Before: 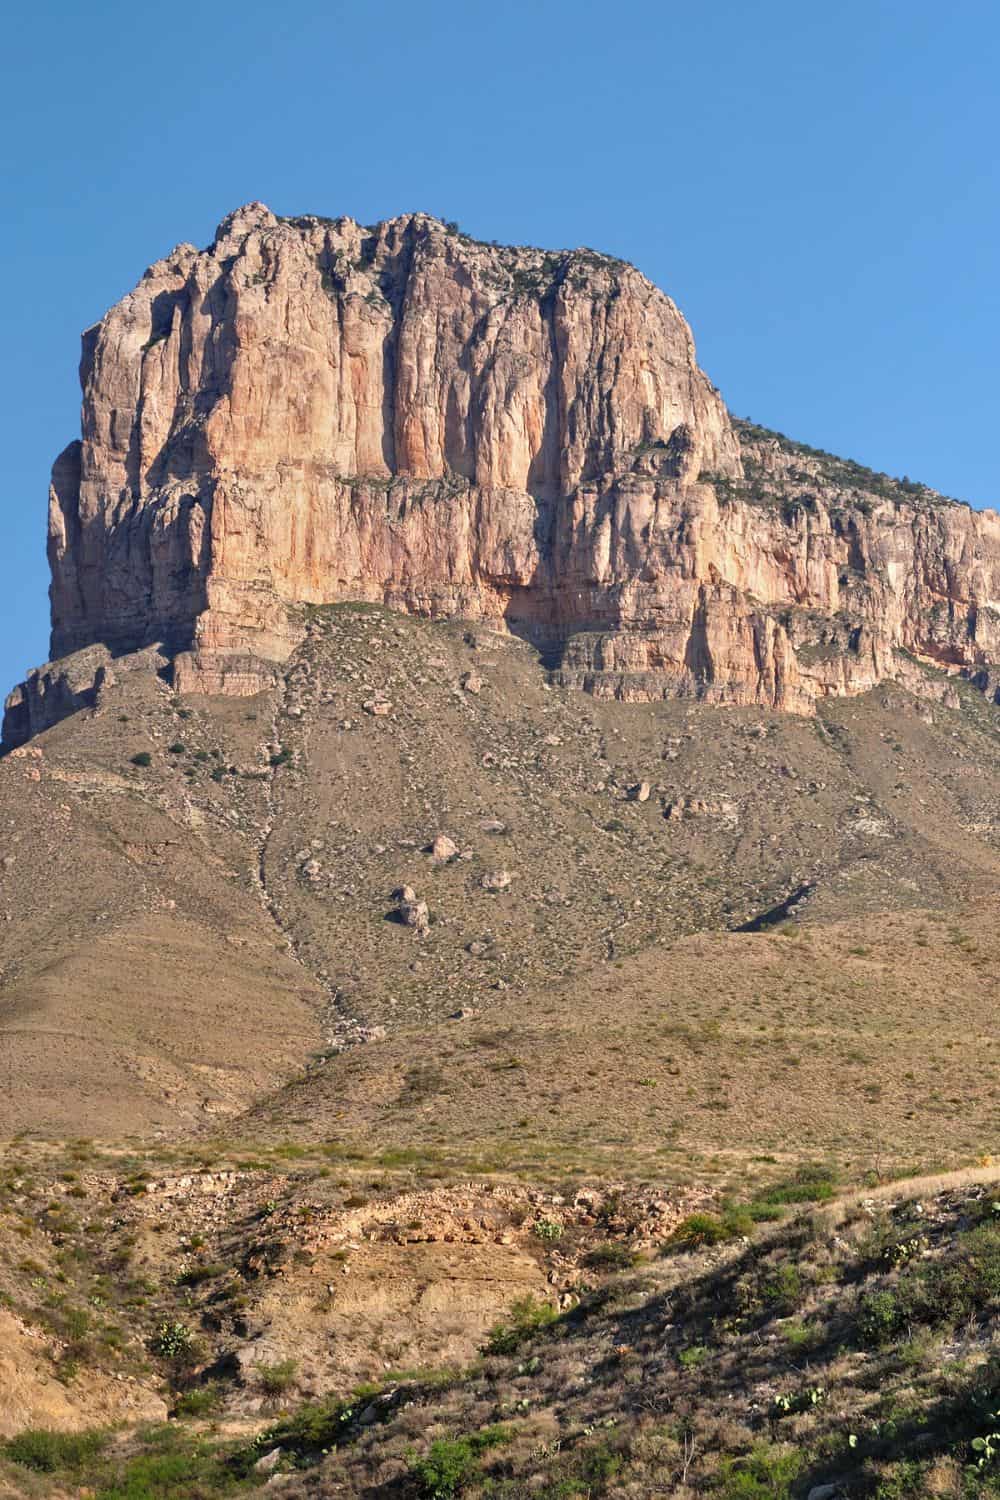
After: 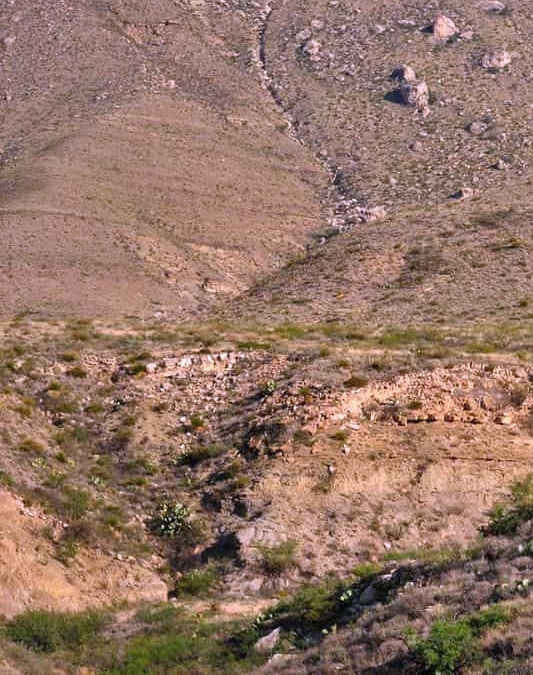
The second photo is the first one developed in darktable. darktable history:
white balance: red 1.042, blue 1.17
crop and rotate: top 54.778%, right 46.61%, bottom 0.159%
shadows and highlights: shadows 25, highlights -25
